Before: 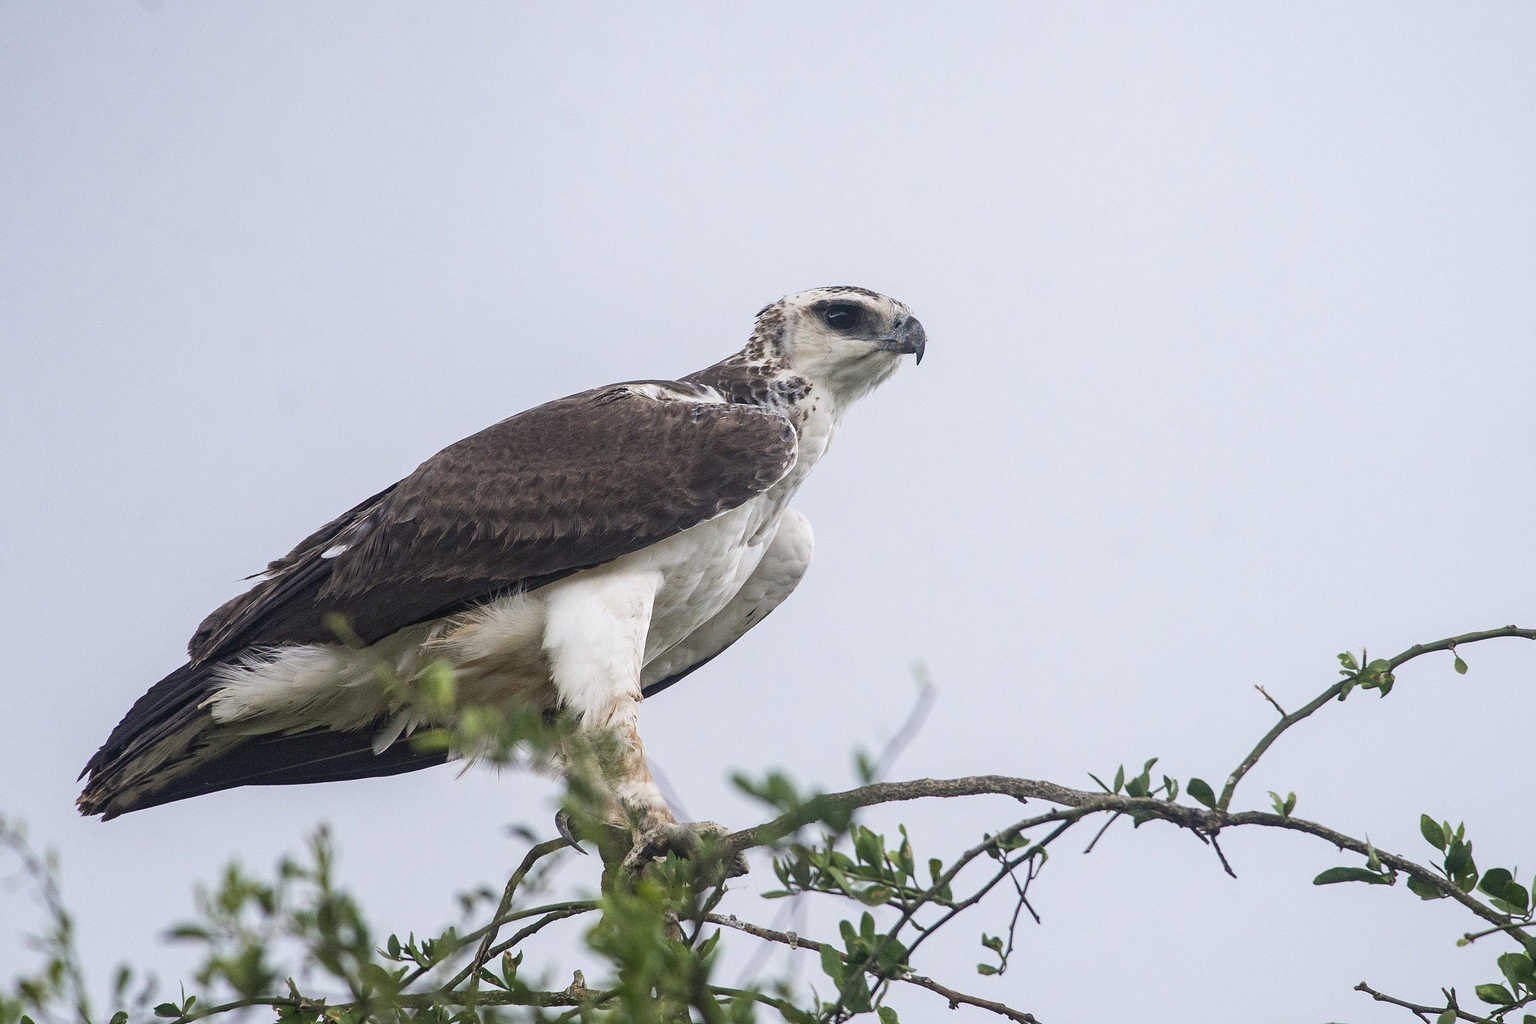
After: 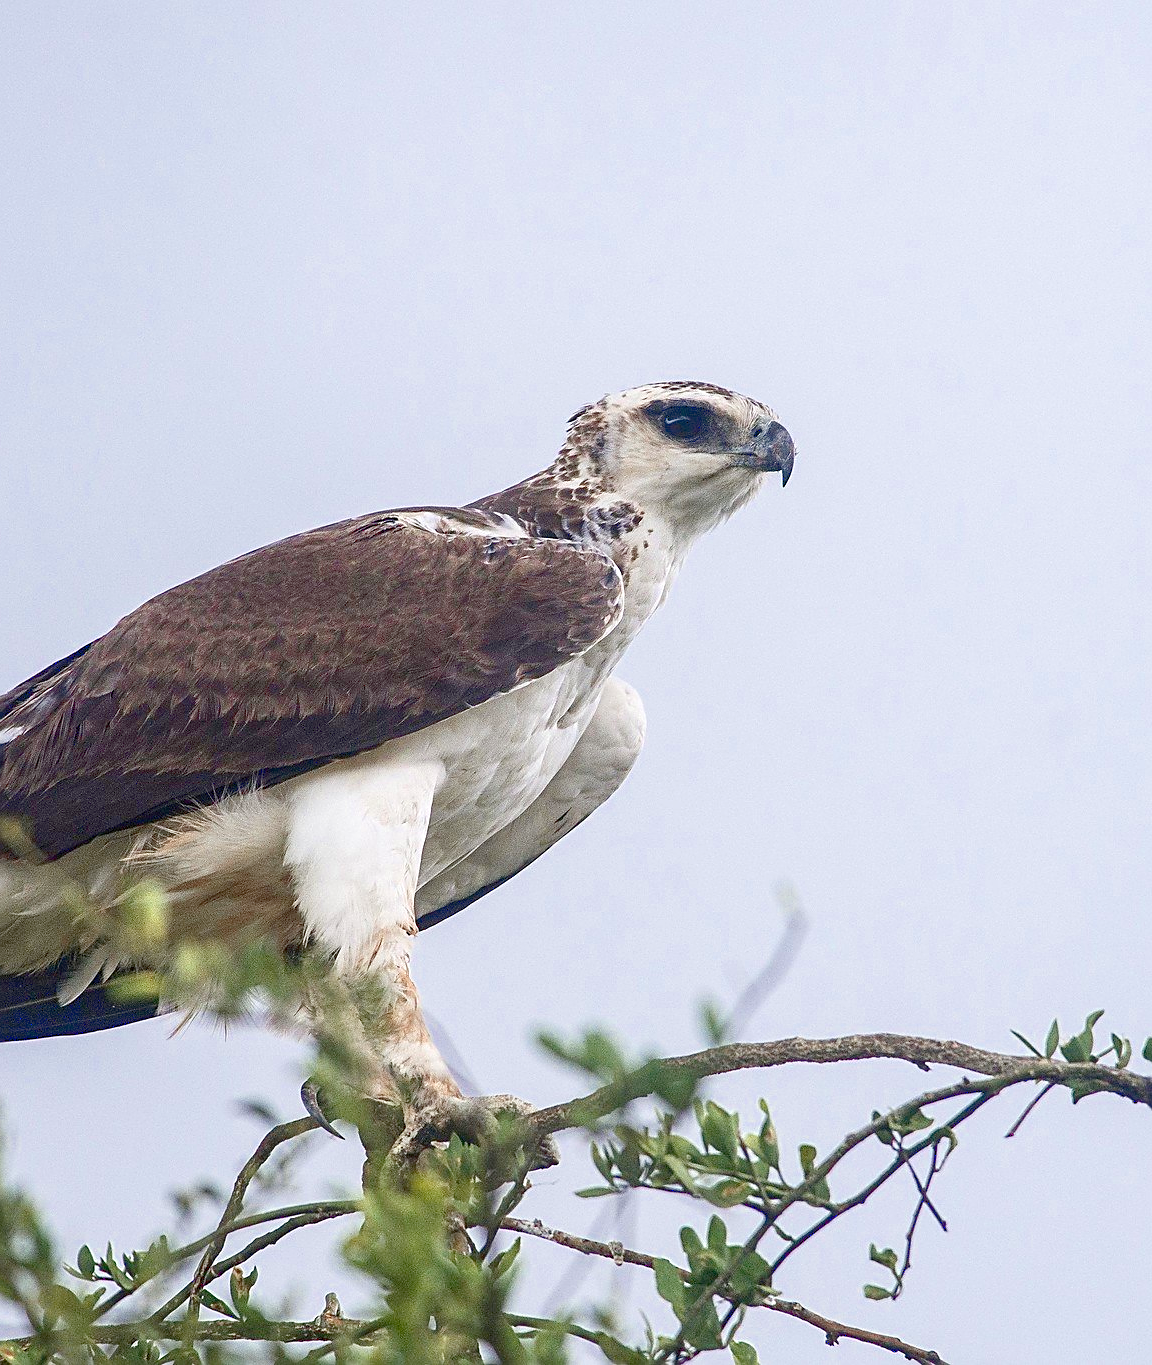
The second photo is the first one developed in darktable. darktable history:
sharpen: on, module defaults
contrast brightness saturation: contrast 0.065, brightness -0.141, saturation 0.109
crop: left 21.457%, right 22.248%
levels: levels [0, 0.397, 0.955]
color zones: curves: ch0 [(0, 0.473) (0.001, 0.473) (0.226, 0.548) (0.4, 0.589) (0.525, 0.54) (0.728, 0.403) (0.999, 0.473) (1, 0.473)]; ch1 [(0, 0.619) (0.001, 0.619) (0.234, 0.388) (0.4, 0.372) (0.528, 0.422) (0.732, 0.53) (0.999, 0.619) (1, 0.619)]; ch2 [(0, 0.547) (0.001, 0.547) (0.226, 0.45) (0.4, 0.525) (0.525, 0.585) (0.8, 0.511) (0.999, 0.547) (1, 0.547)]
